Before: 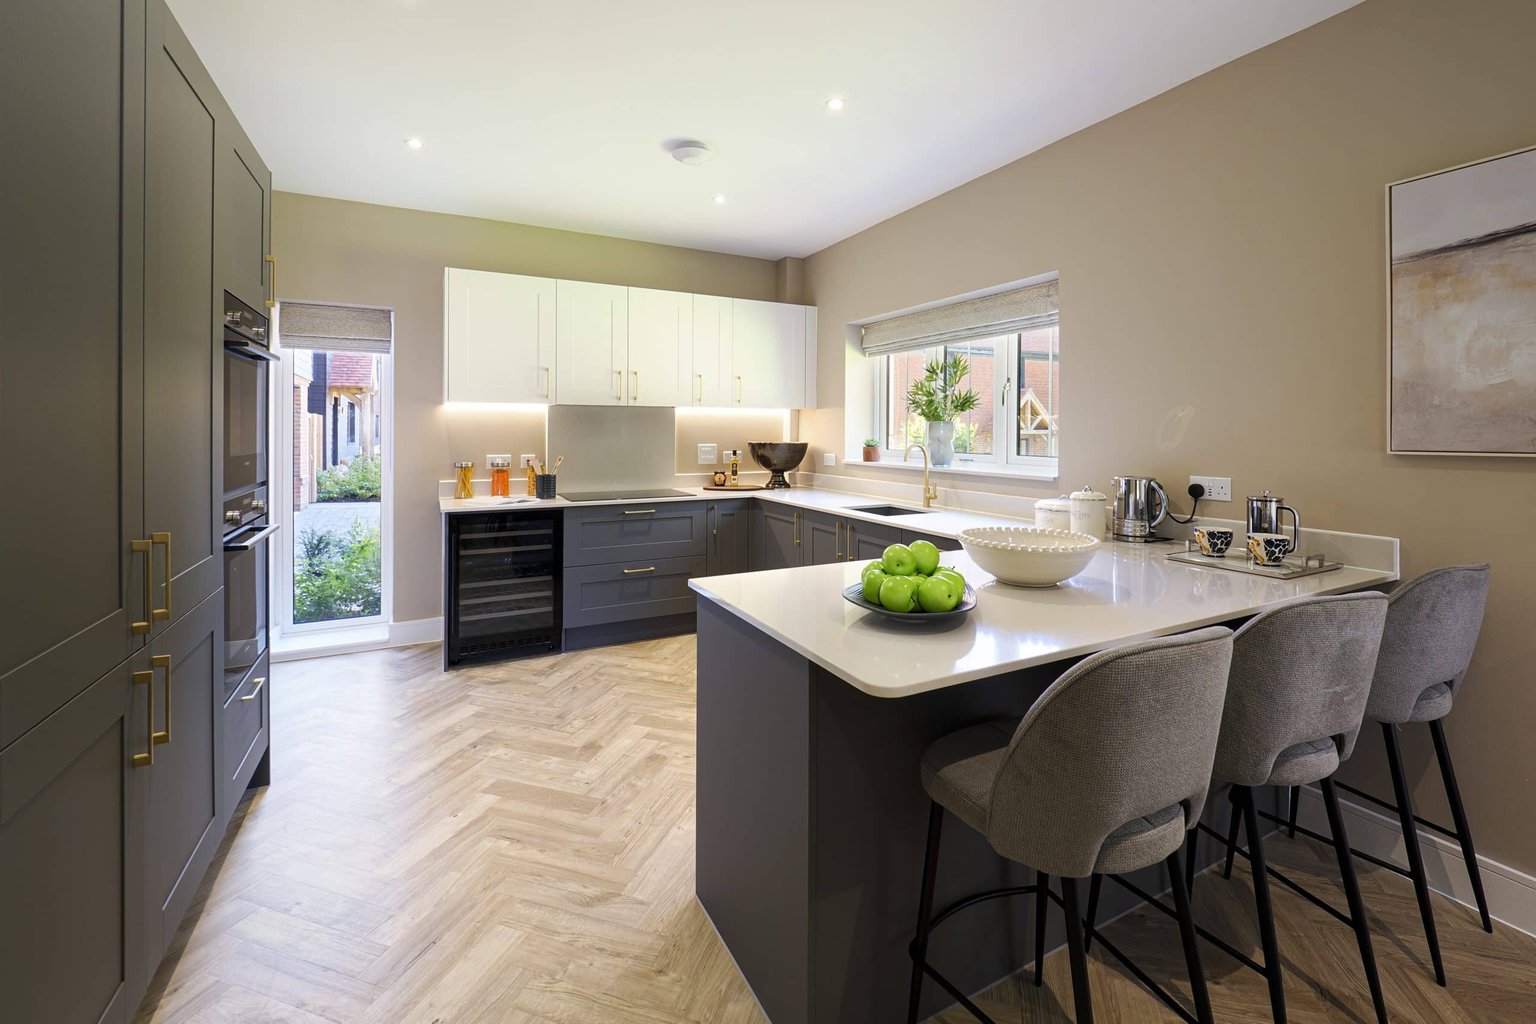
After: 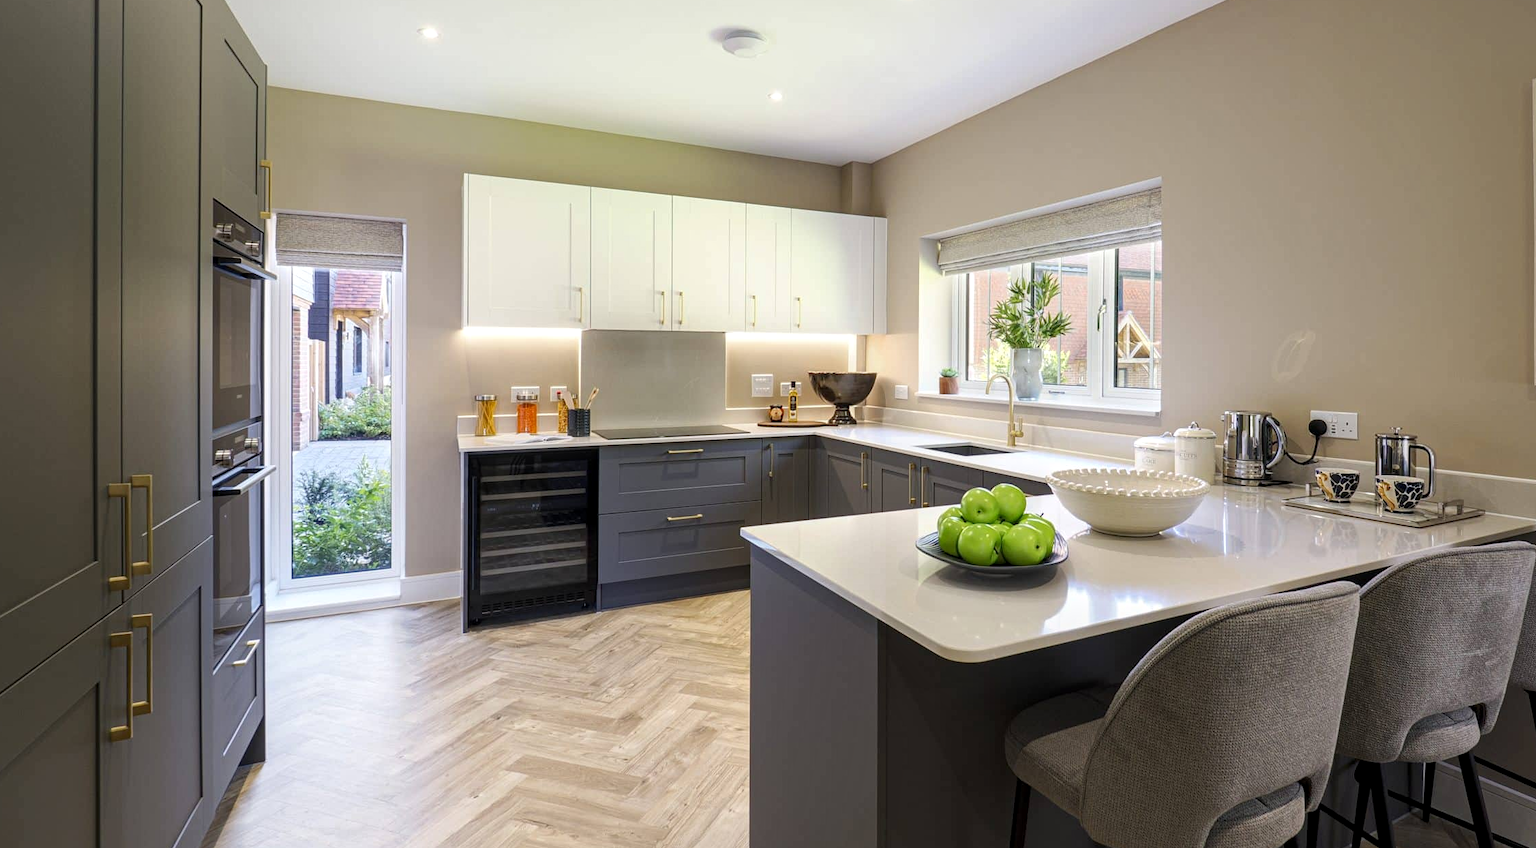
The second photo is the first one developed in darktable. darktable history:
crop and rotate: left 2.407%, top 11.309%, right 9.57%, bottom 15.667%
local contrast: on, module defaults
